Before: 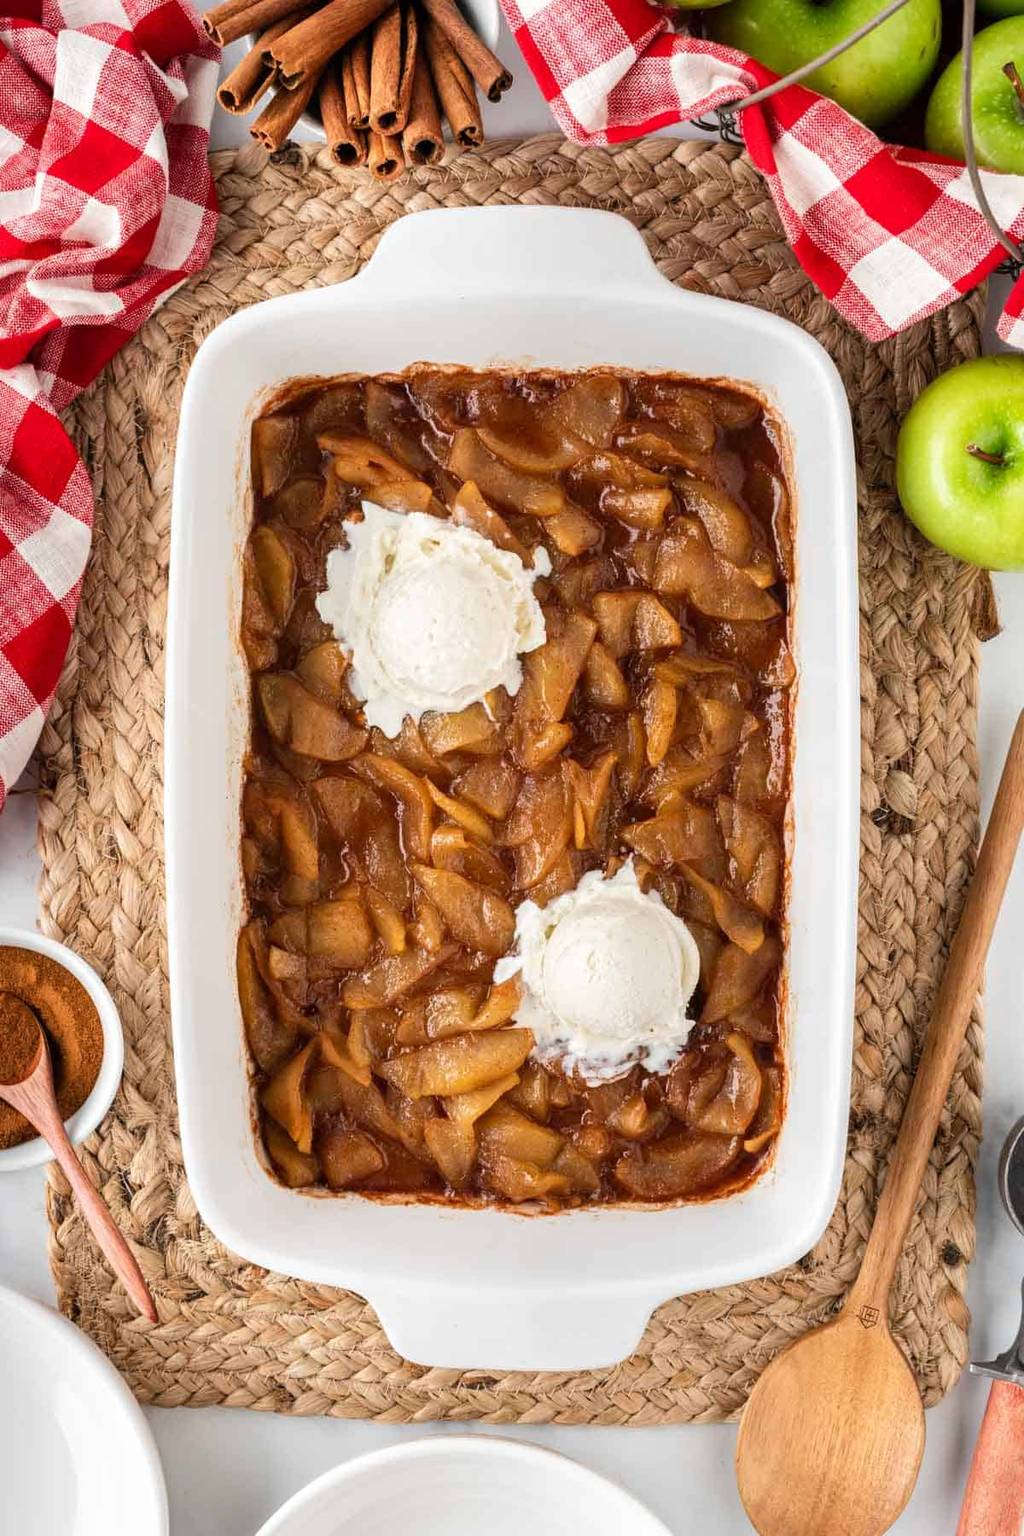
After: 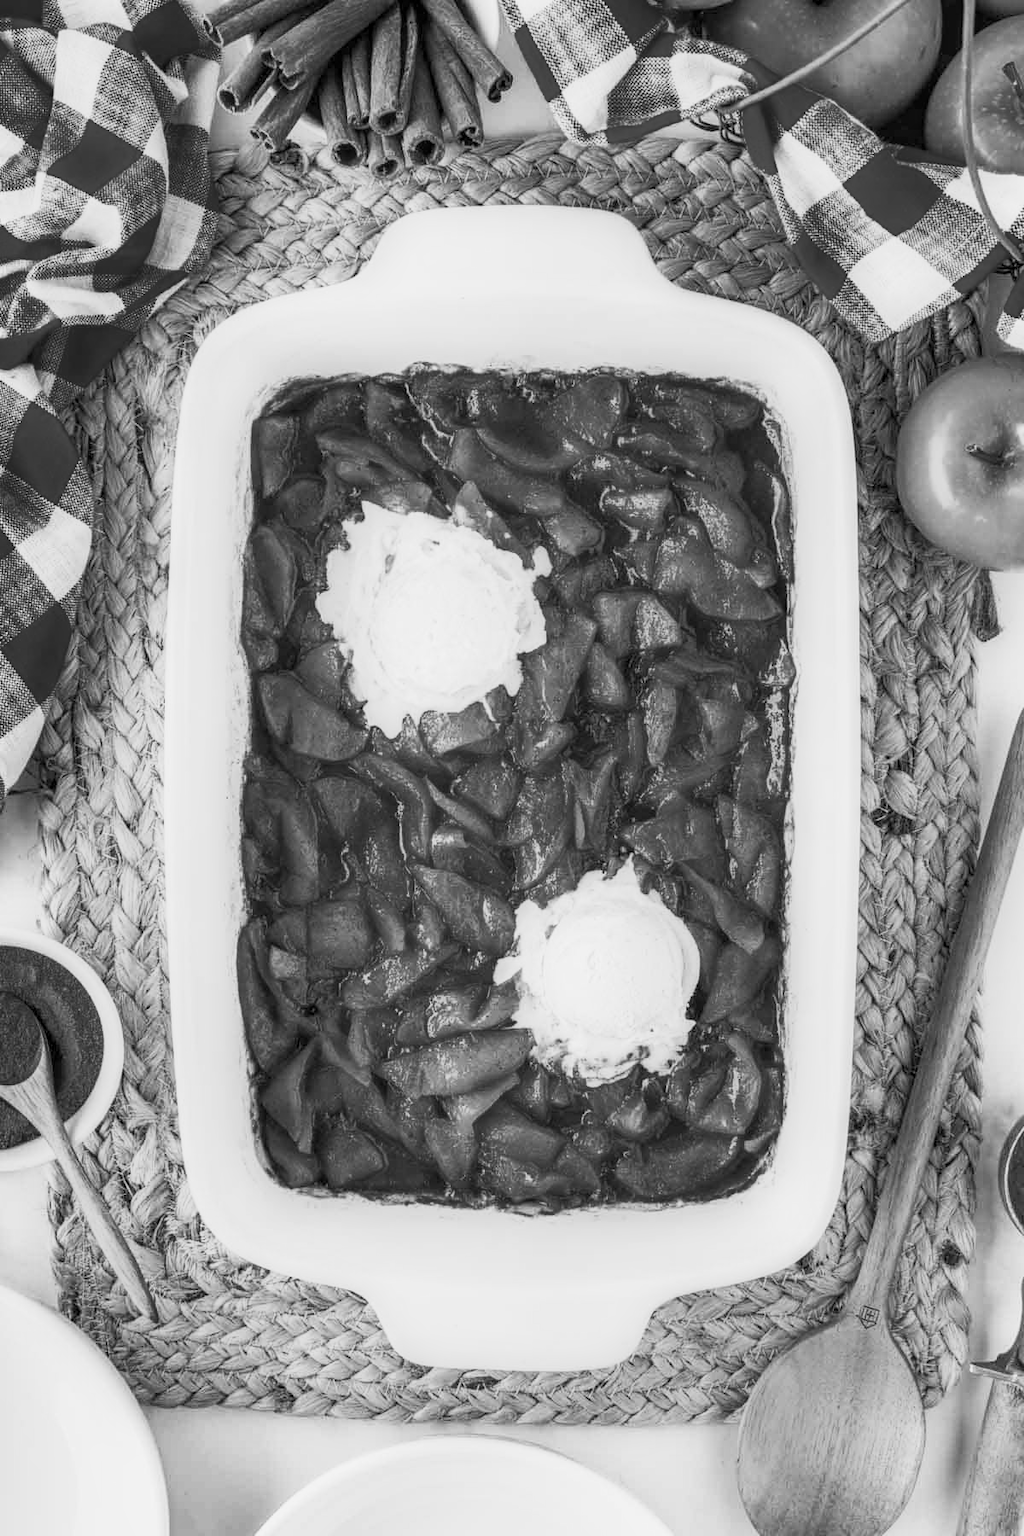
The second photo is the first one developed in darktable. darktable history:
base curve: curves: ch0 [(0, 0) (0.088, 0.125) (0.176, 0.251) (0.354, 0.501) (0.613, 0.749) (1, 0.877)], preserve colors none
local contrast: on, module defaults
shadows and highlights: shadows 52.34, highlights -28.23, soften with gaussian
contrast brightness saturation: contrast 0.07, brightness 0.08, saturation 0.18
monochrome: a -11.7, b 1.62, size 0.5, highlights 0.38
